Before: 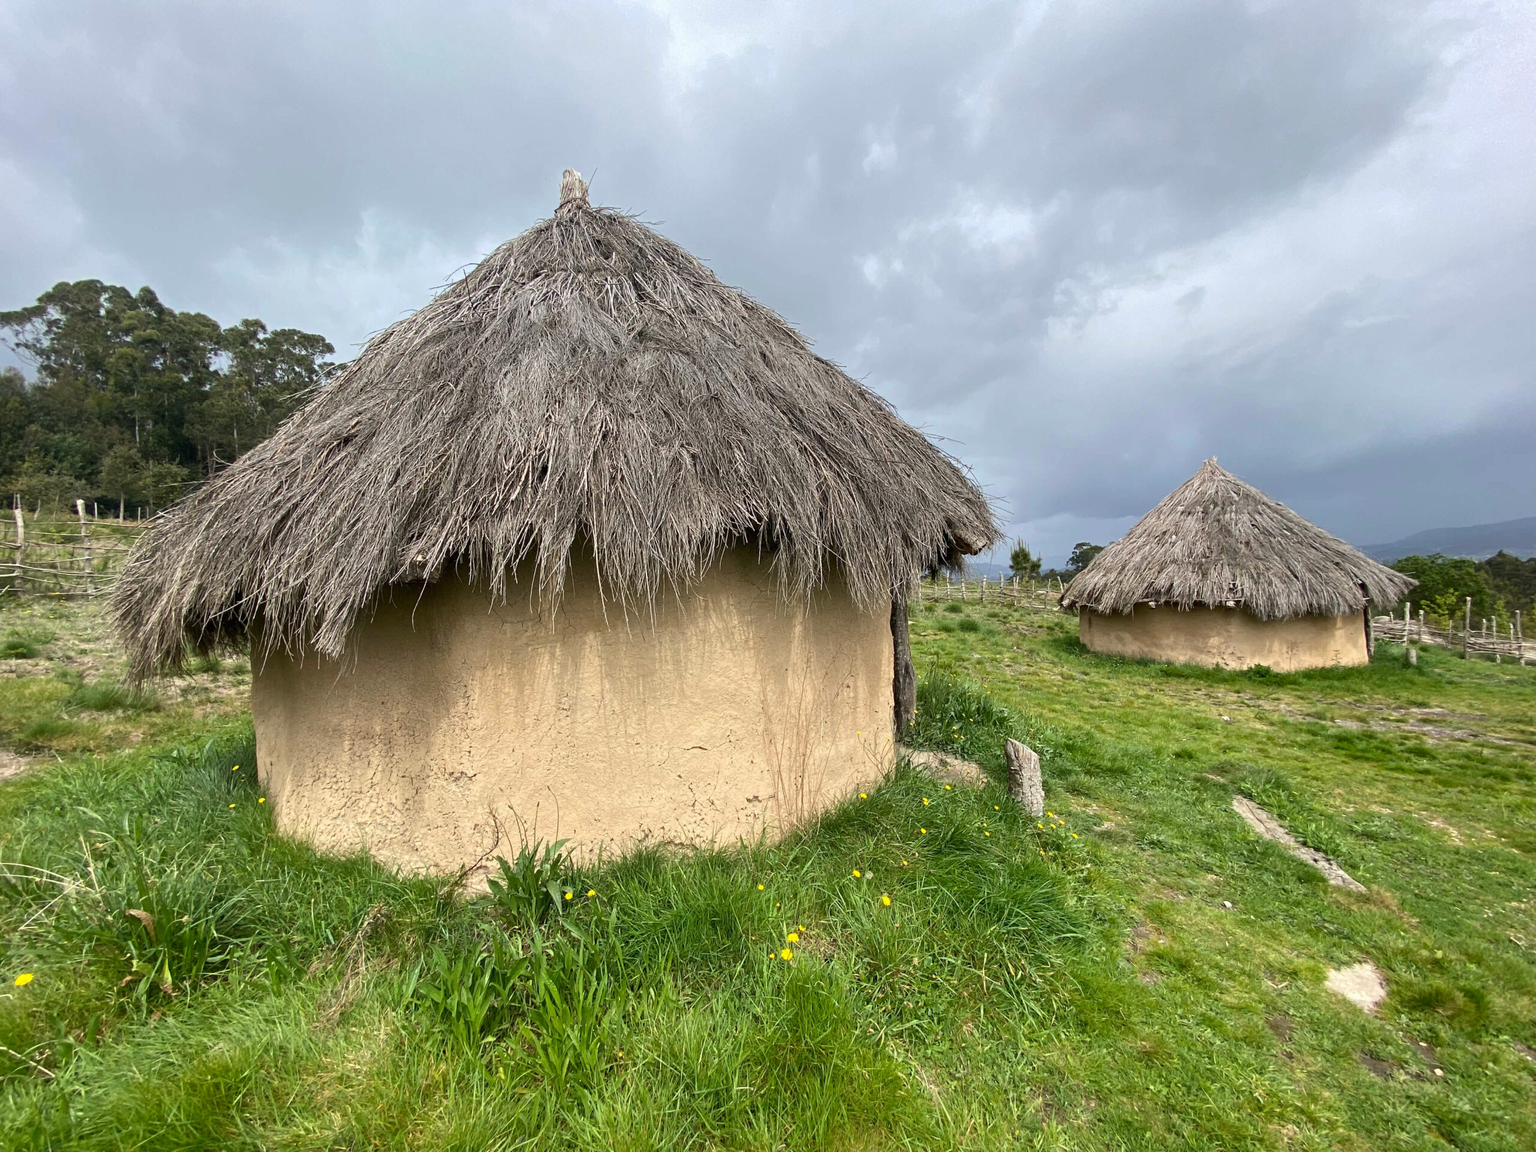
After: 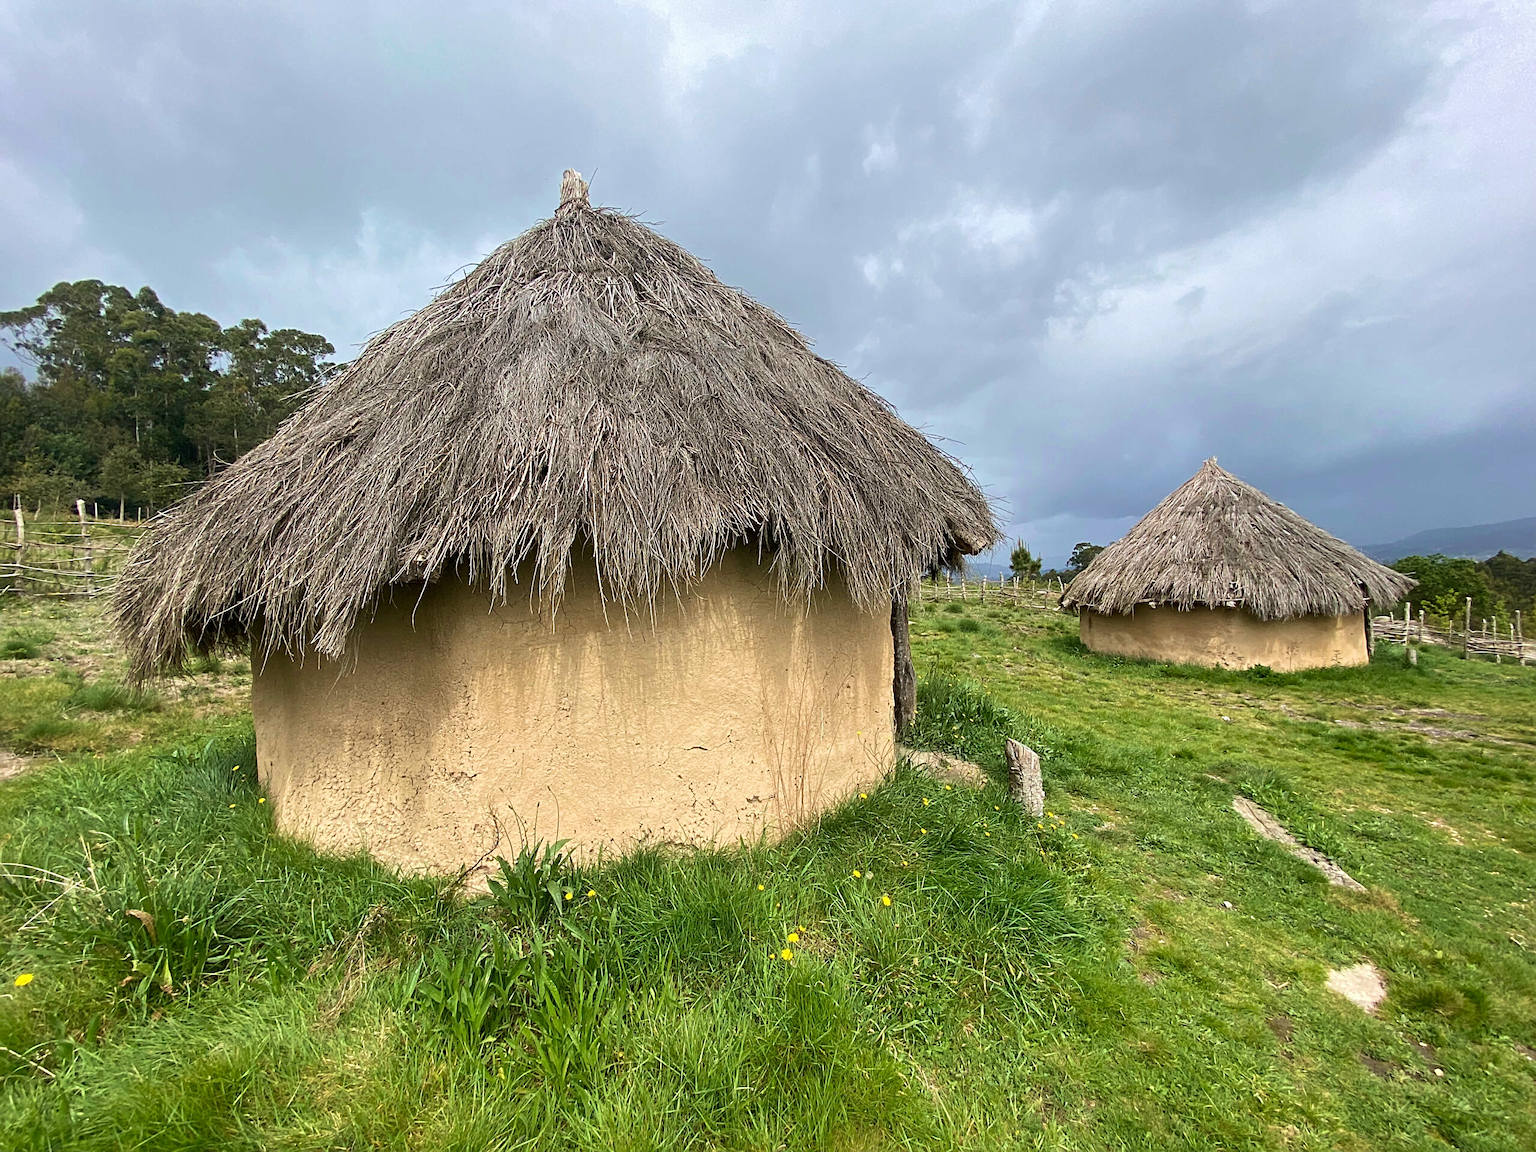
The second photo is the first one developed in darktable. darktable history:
sharpen: on, module defaults
velvia: strength 29.32%
